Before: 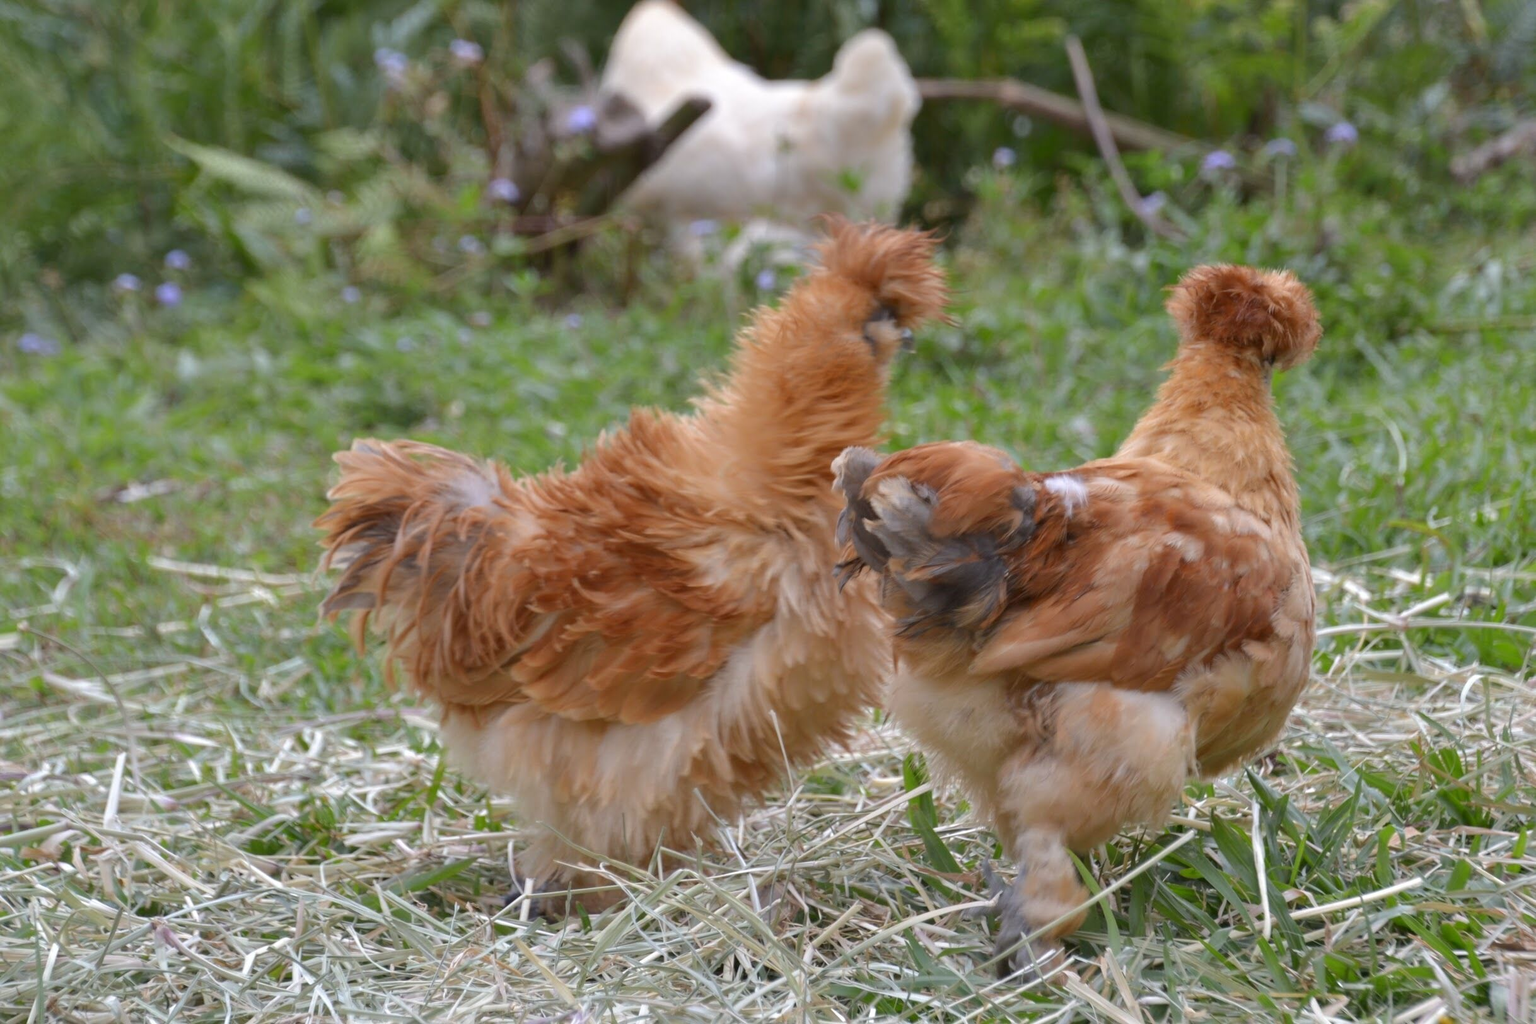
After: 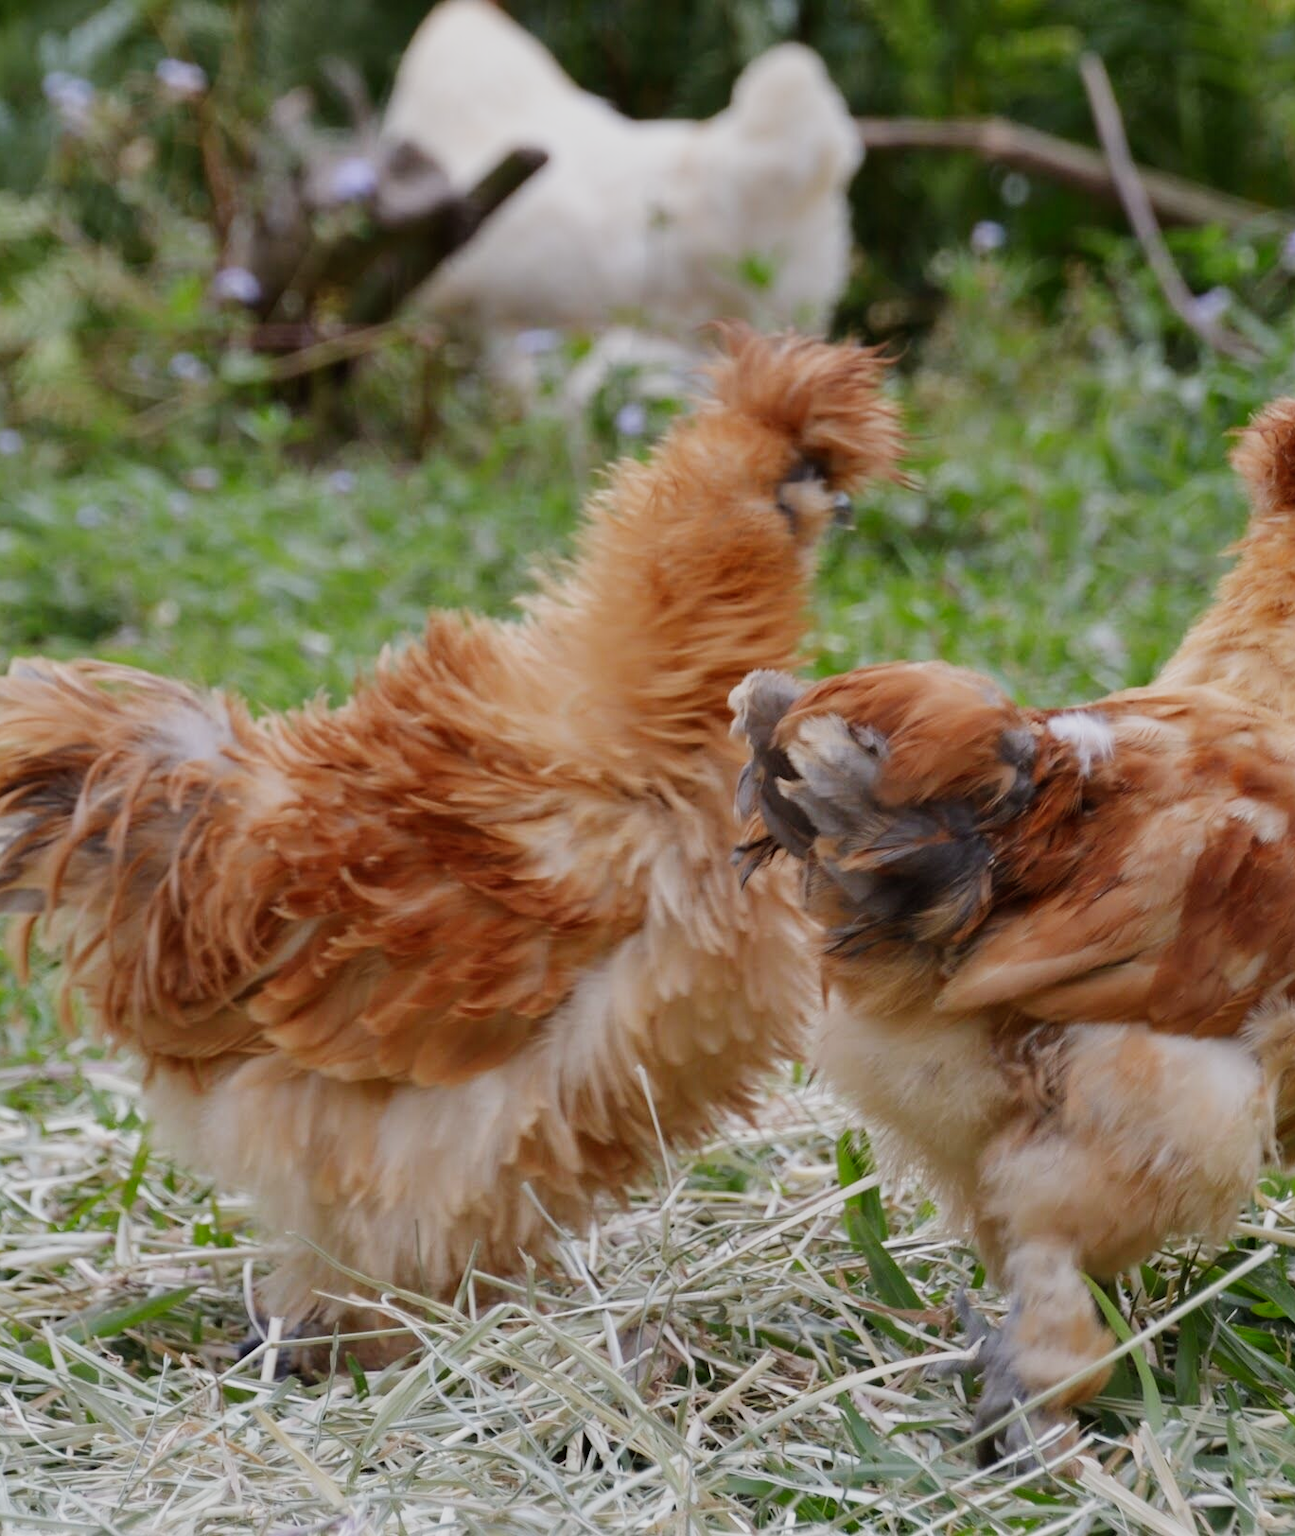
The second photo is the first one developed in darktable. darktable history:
crop and rotate: left 22.516%, right 21.234%
sigmoid: skew -0.2, preserve hue 0%, red attenuation 0.1, red rotation 0.035, green attenuation 0.1, green rotation -0.017, blue attenuation 0.15, blue rotation -0.052, base primaries Rec2020
